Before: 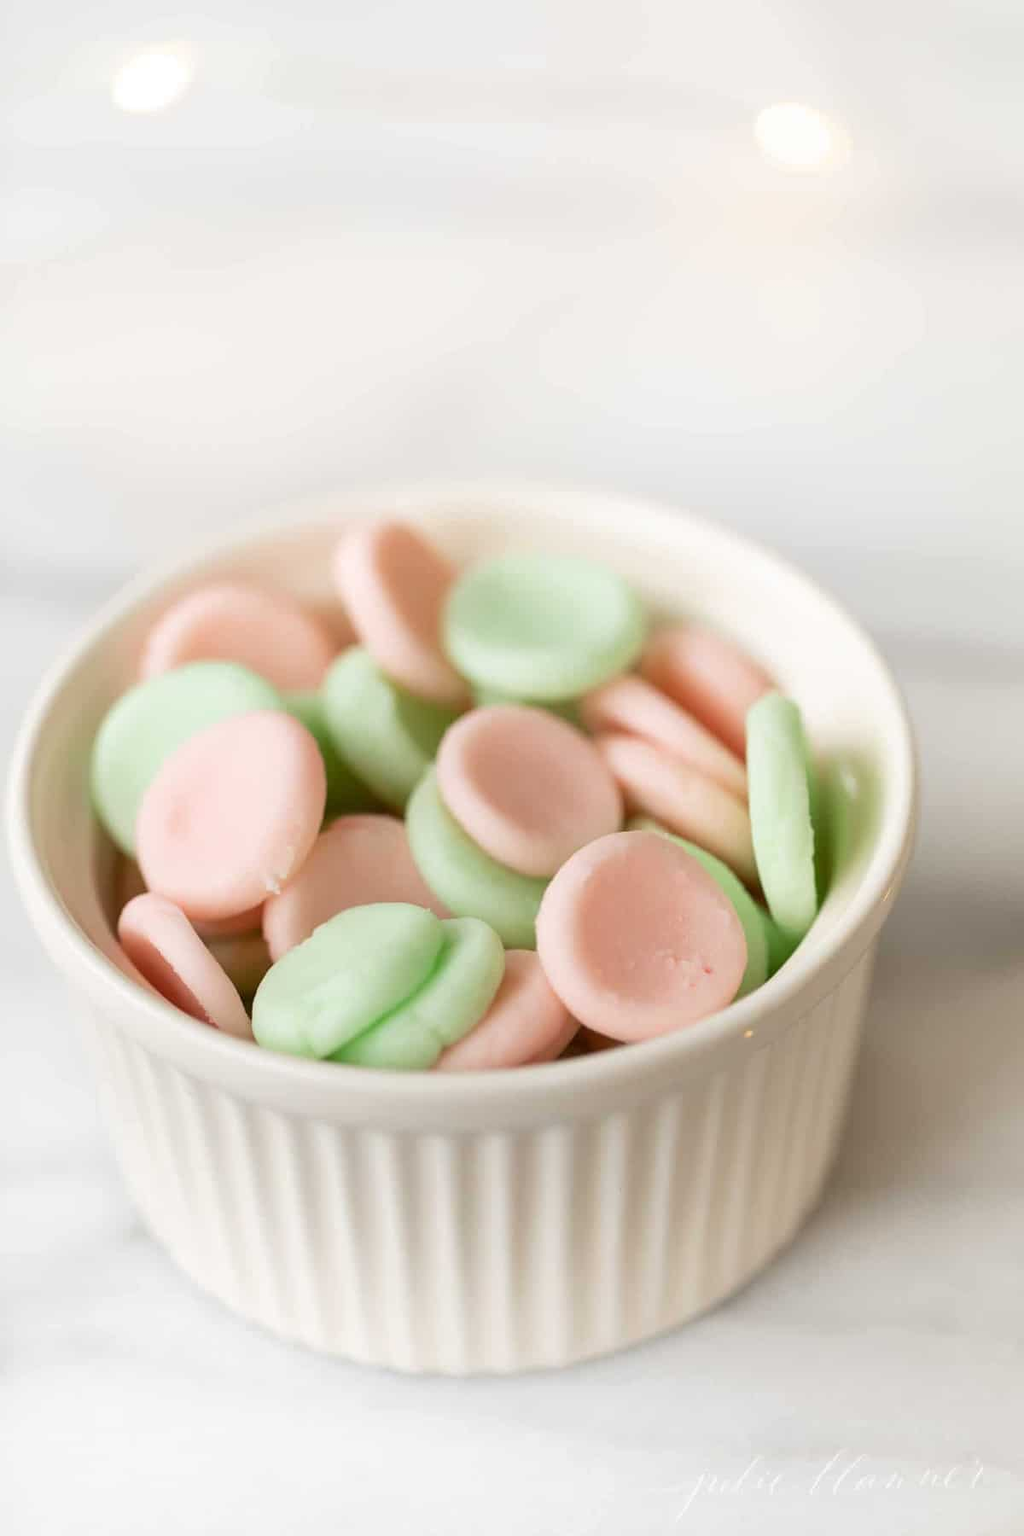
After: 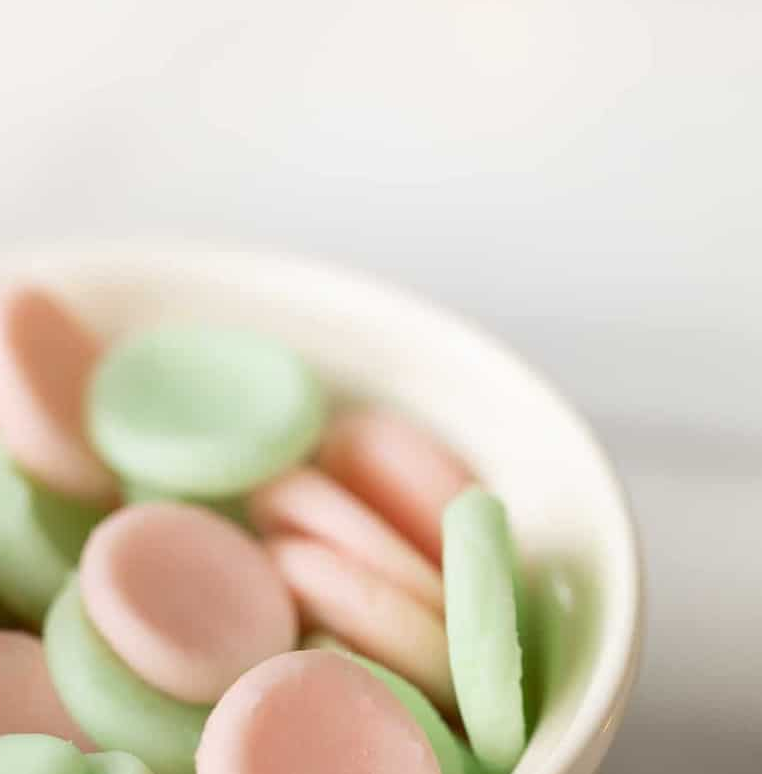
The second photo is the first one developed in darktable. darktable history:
crop: left 36.01%, top 18.033%, right 0.478%, bottom 38.921%
